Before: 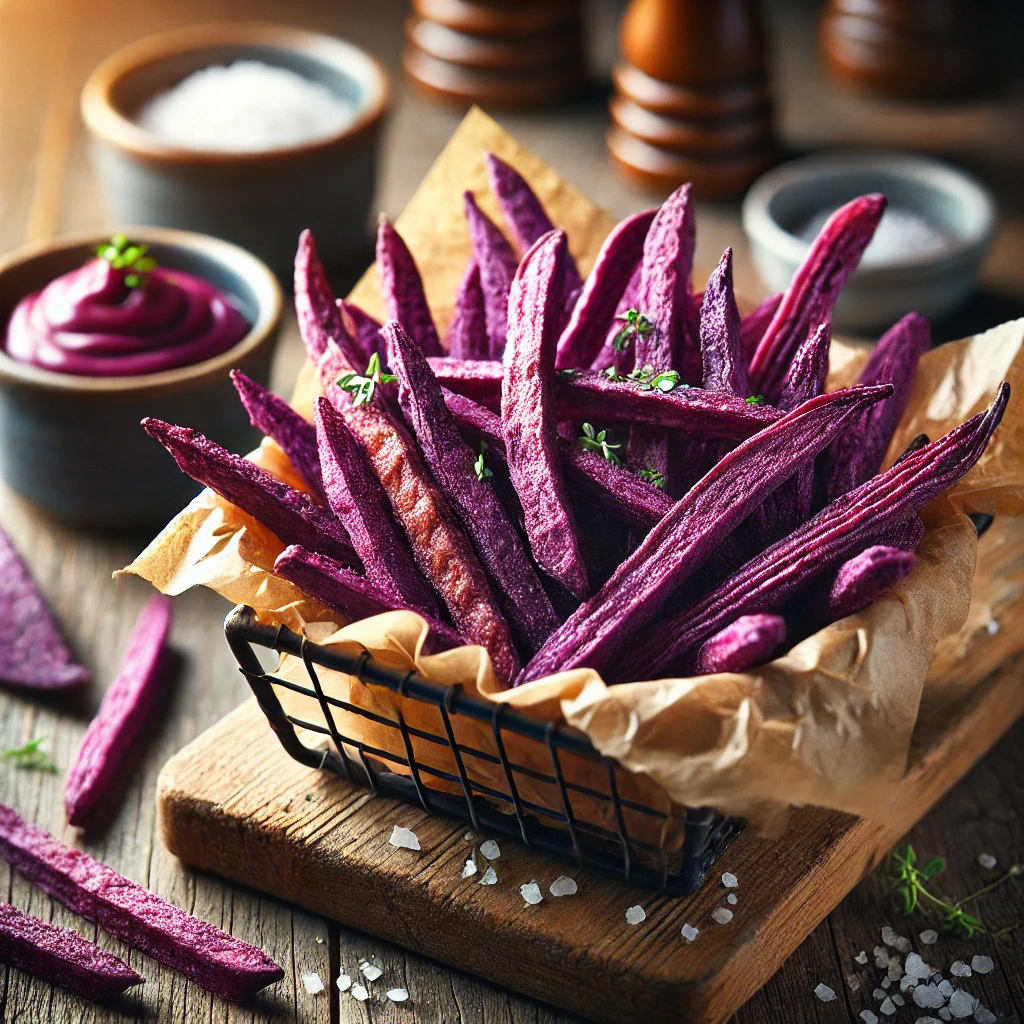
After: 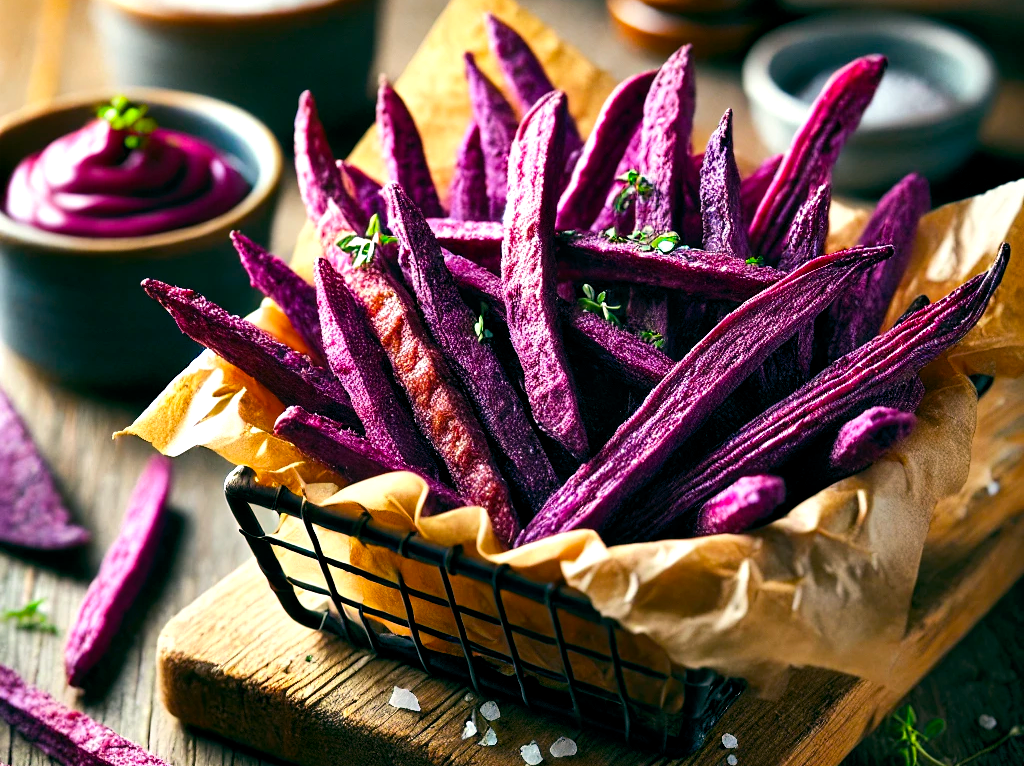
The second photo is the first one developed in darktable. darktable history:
tone equalizer: -8 EV -0.403 EV, -7 EV -0.392 EV, -6 EV -0.327 EV, -5 EV -0.219 EV, -3 EV 0.249 EV, -2 EV 0.337 EV, -1 EV 0.373 EV, +0 EV 0.413 EV, edges refinement/feathering 500, mask exposure compensation -1.57 EV, preserve details no
crop: top 13.615%, bottom 11.497%
color balance rgb: shadows lift › chroma 2.048%, shadows lift › hue 214.41°, global offset › luminance -0.342%, global offset › chroma 0.111%, global offset › hue 164.2°, perceptual saturation grading › global saturation 30.708%, perceptual brilliance grading › global brilliance -0.717%, perceptual brilliance grading › highlights -1.75%, perceptual brilliance grading › mid-tones -1.617%, perceptual brilliance grading › shadows -0.688%, global vibrance 9.354%
